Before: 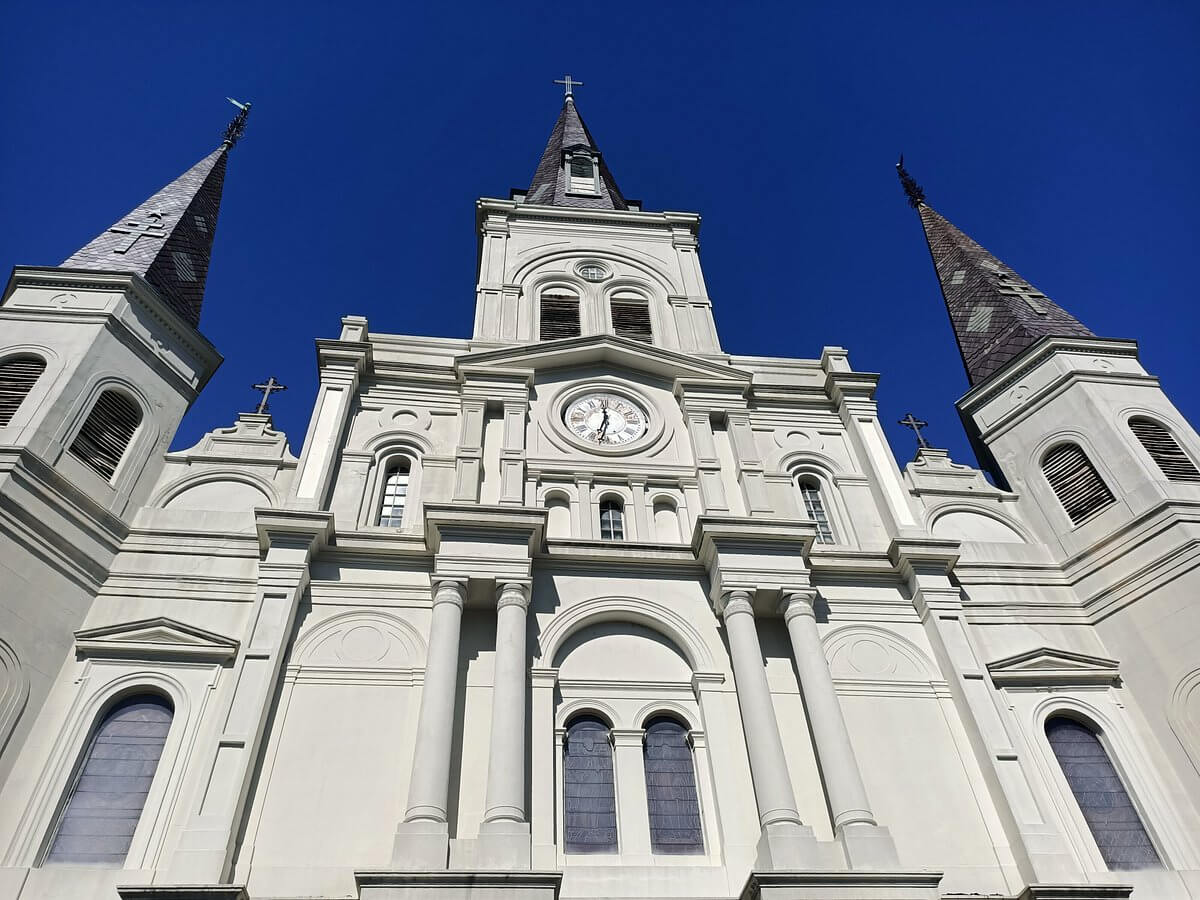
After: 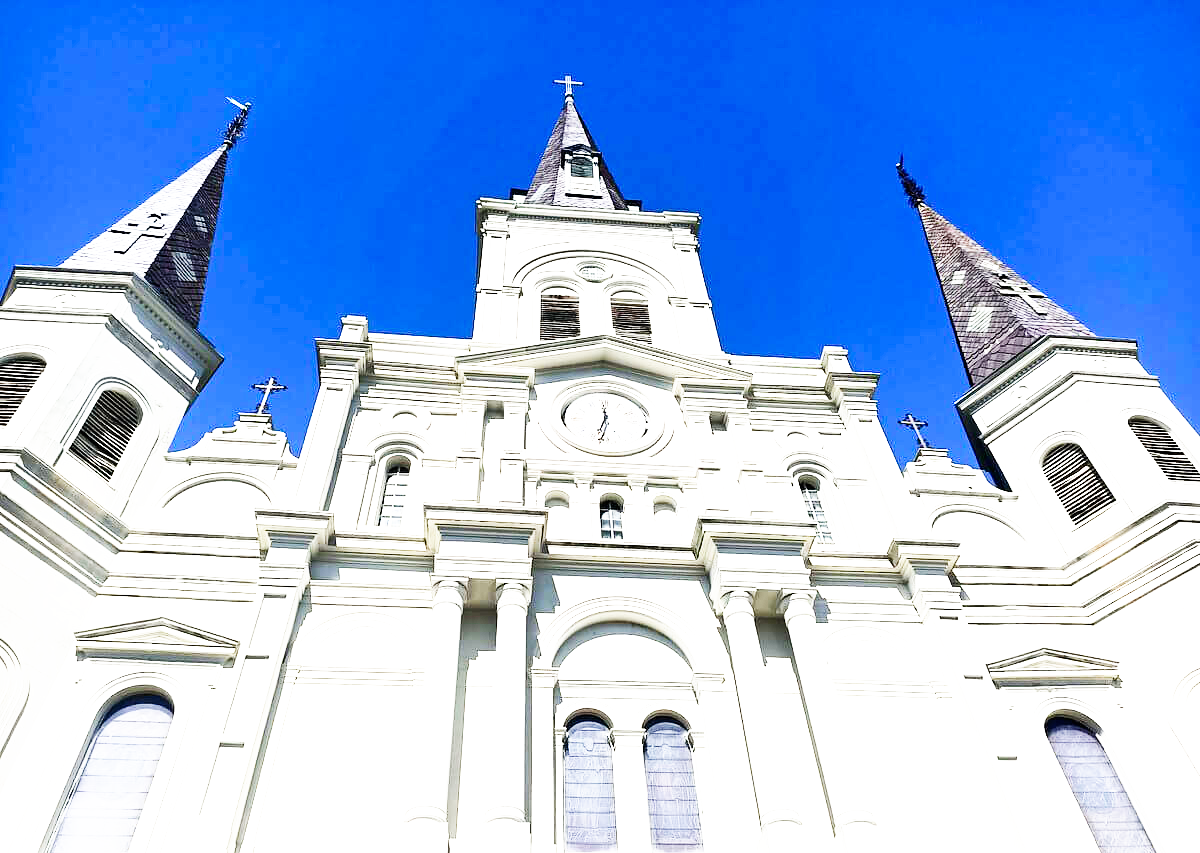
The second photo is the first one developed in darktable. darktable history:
base curve: curves: ch0 [(0, 0) (0.007, 0.004) (0.027, 0.03) (0.046, 0.07) (0.207, 0.54) (0.442, 0.872) (0.673, 0.972) (1, 1)], preserve colors none
exposure: black level correction 0.001, exposure 1.306 EV, compensate exposure bias true, compensate highlight preservation false
crop and rotate: top 0%, bottom 5.134%
